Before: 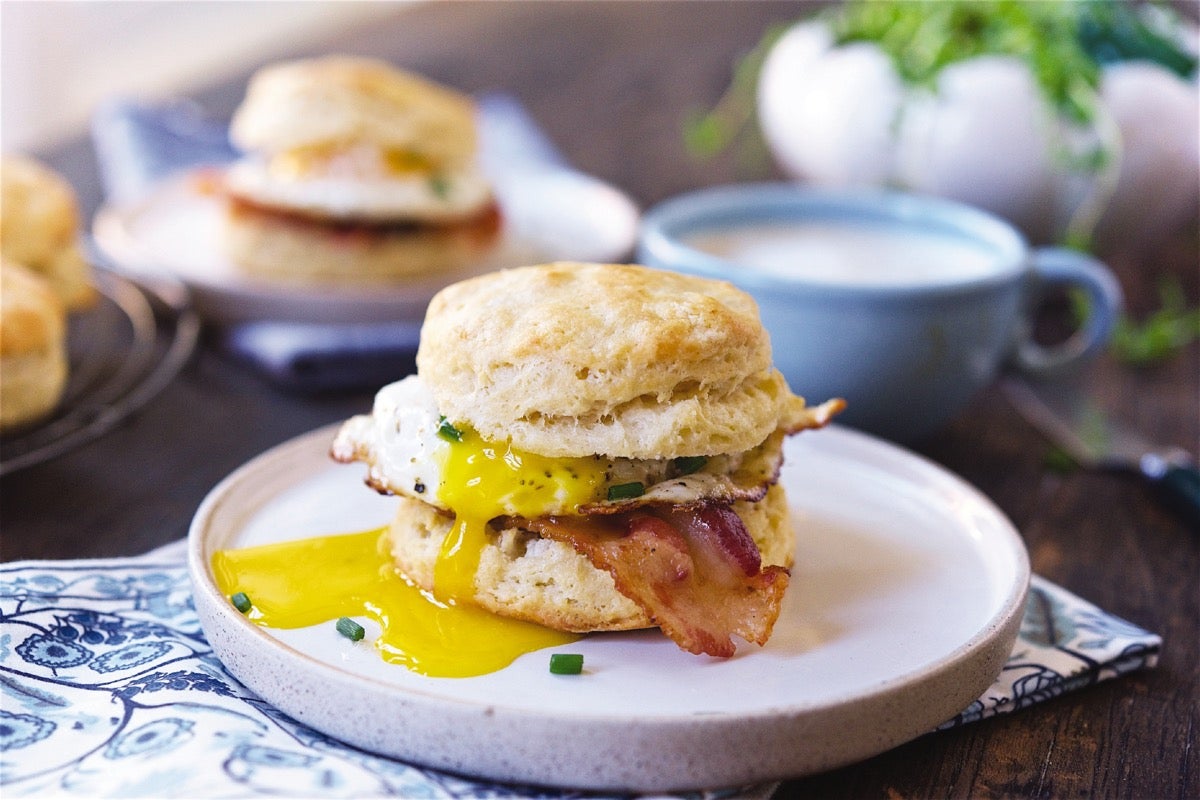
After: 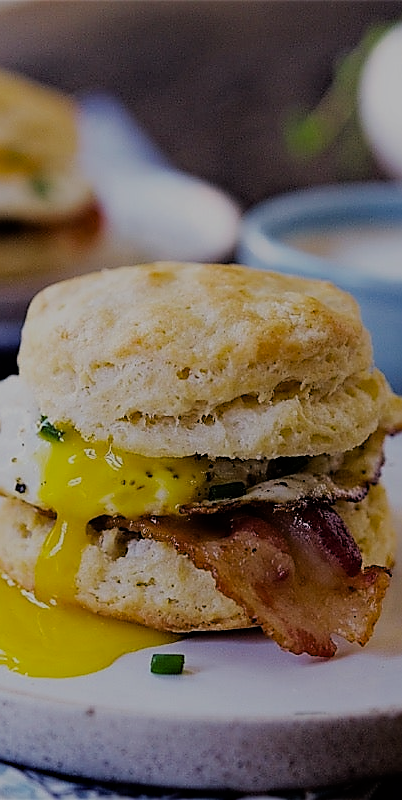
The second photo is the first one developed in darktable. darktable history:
filmic rgb: black relative exposure -7.65 EV, white relative exposure 4.56 EV, hardness 3.61
exposure: exposure -1.518 EV, compensate exposure bias true, compensate highlight preservation false
sharpen: radius 1.411, amount 1.241, threshold 0.783
crop: left 33.252%, right 33.212%
tone equalizer: -8 EV -0.745 EV, -7 EV -0.696 EV, -6 EV -0.619 EV, -5 EV -0.408 EV, -3 EV 0.37 EV, -2 EV 0.6 EV, -1 EV 0.686 EV, +0 EV 0.752 EV
haze removal: strength 0.298, distance 0.247
